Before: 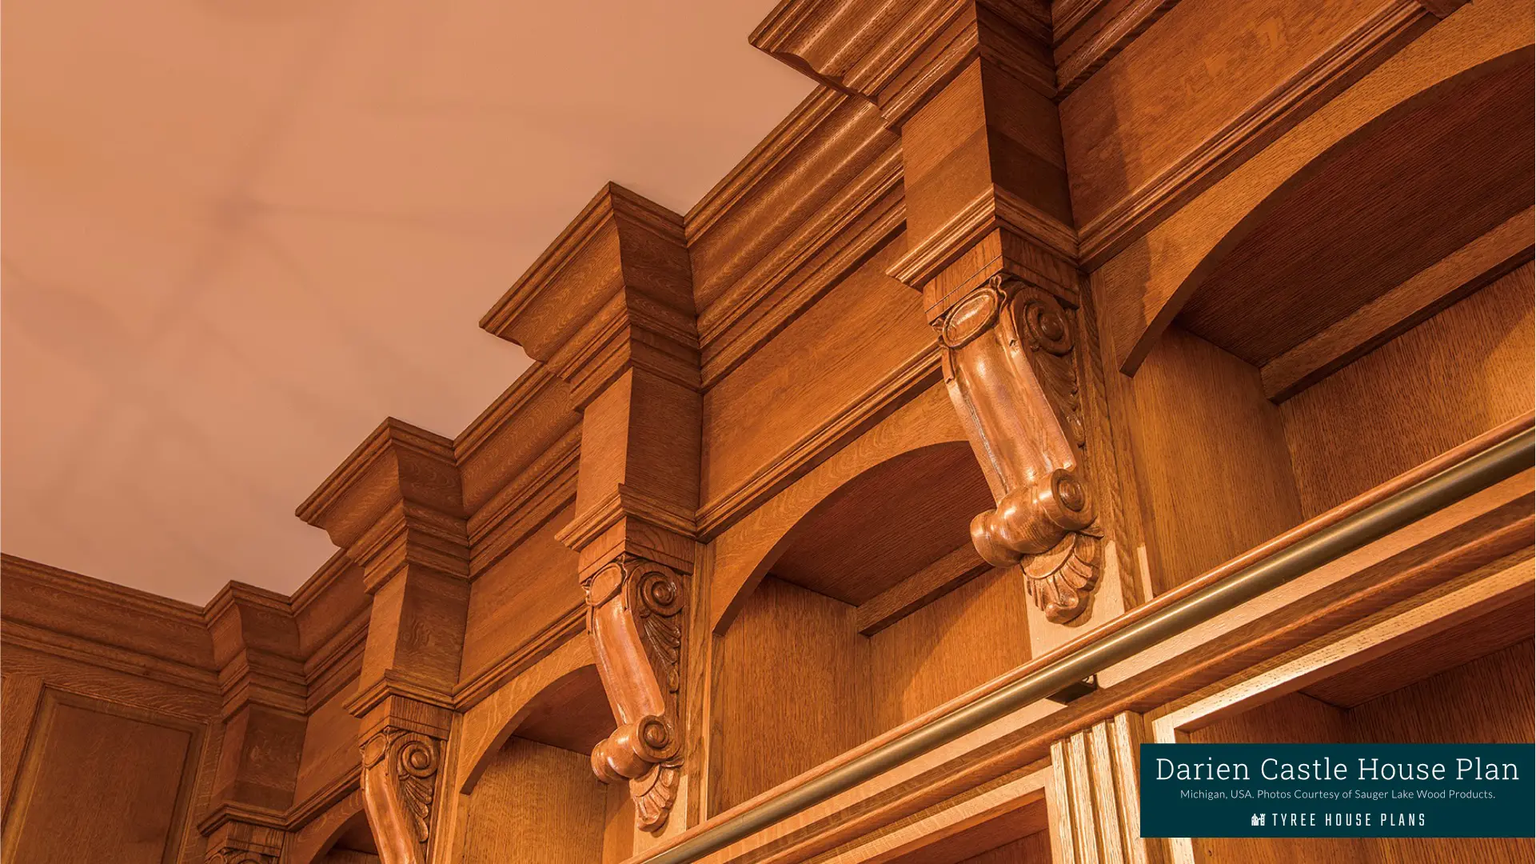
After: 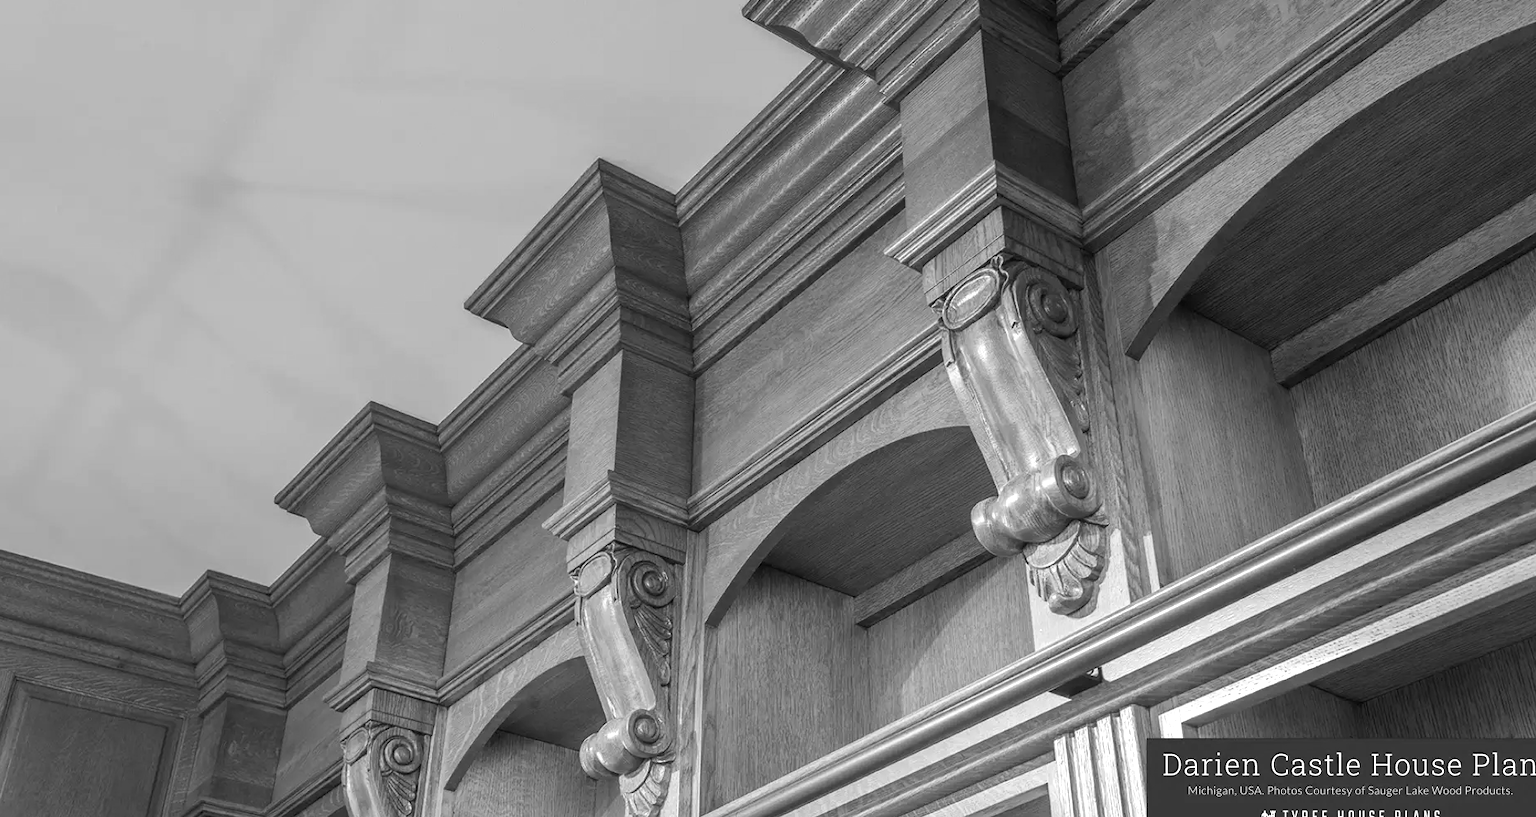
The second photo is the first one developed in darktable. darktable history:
crop: left 1.964%, top 3.251%, right 1.122%, bottom 4.933%
exposure: black level correction 0.001, exposure 0.5 EV, compensate exposure bias true, compensate highlight preservation false
color contrast: green-magenta contrast 0, blue-yellow contrast 0
